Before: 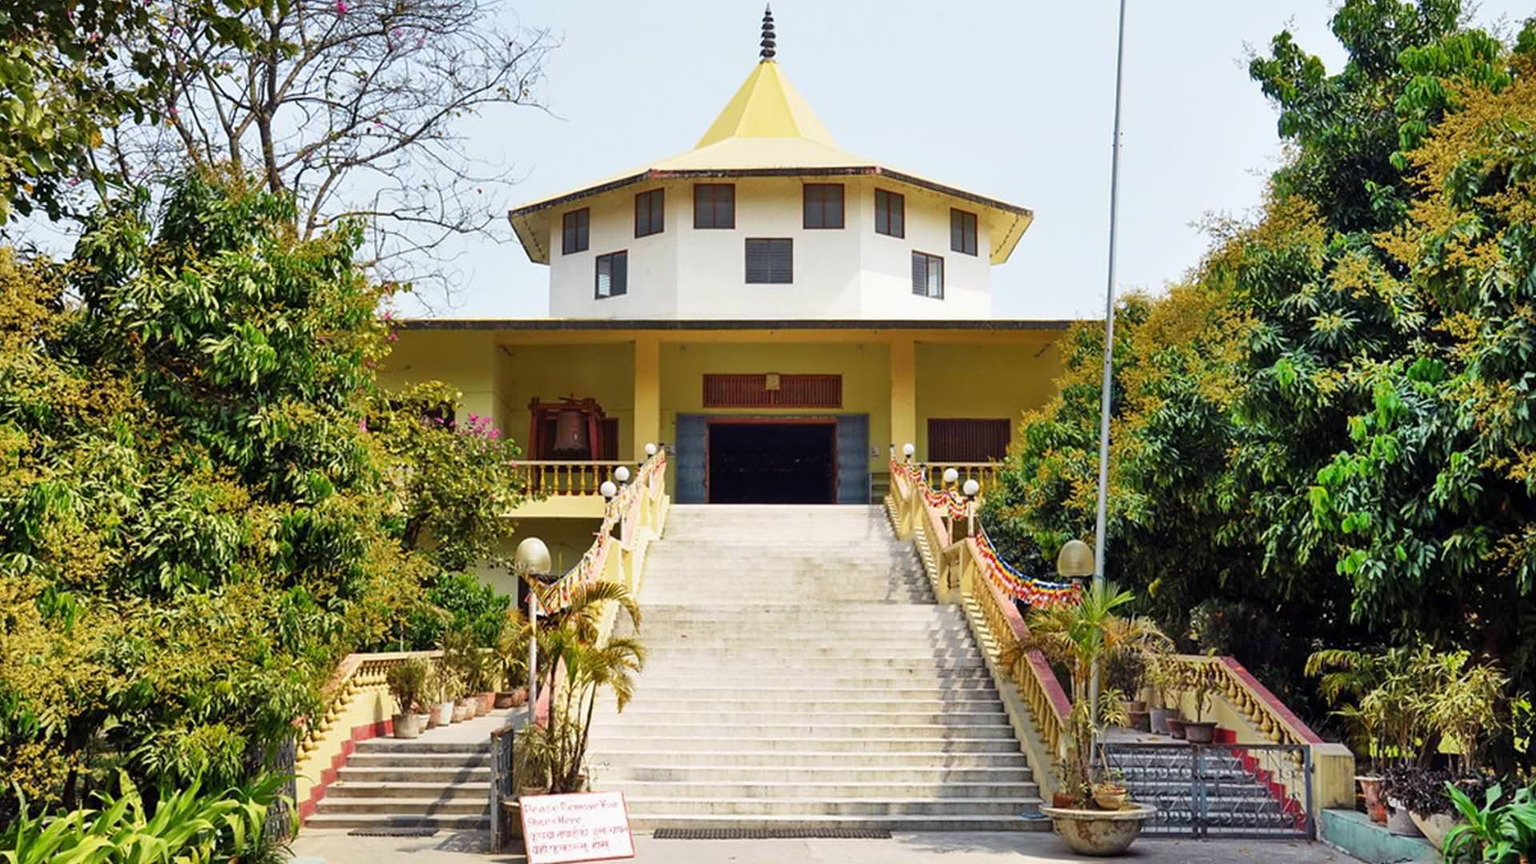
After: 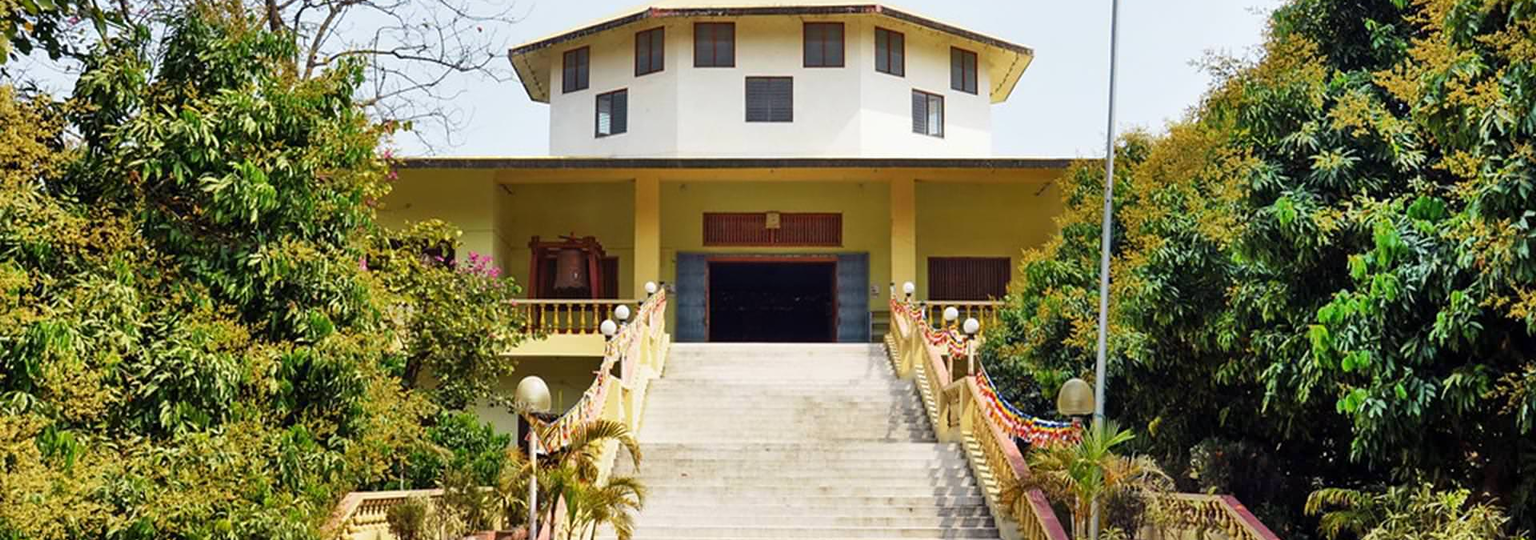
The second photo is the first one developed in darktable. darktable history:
crop: top 18.75%, bottom 18.75%
